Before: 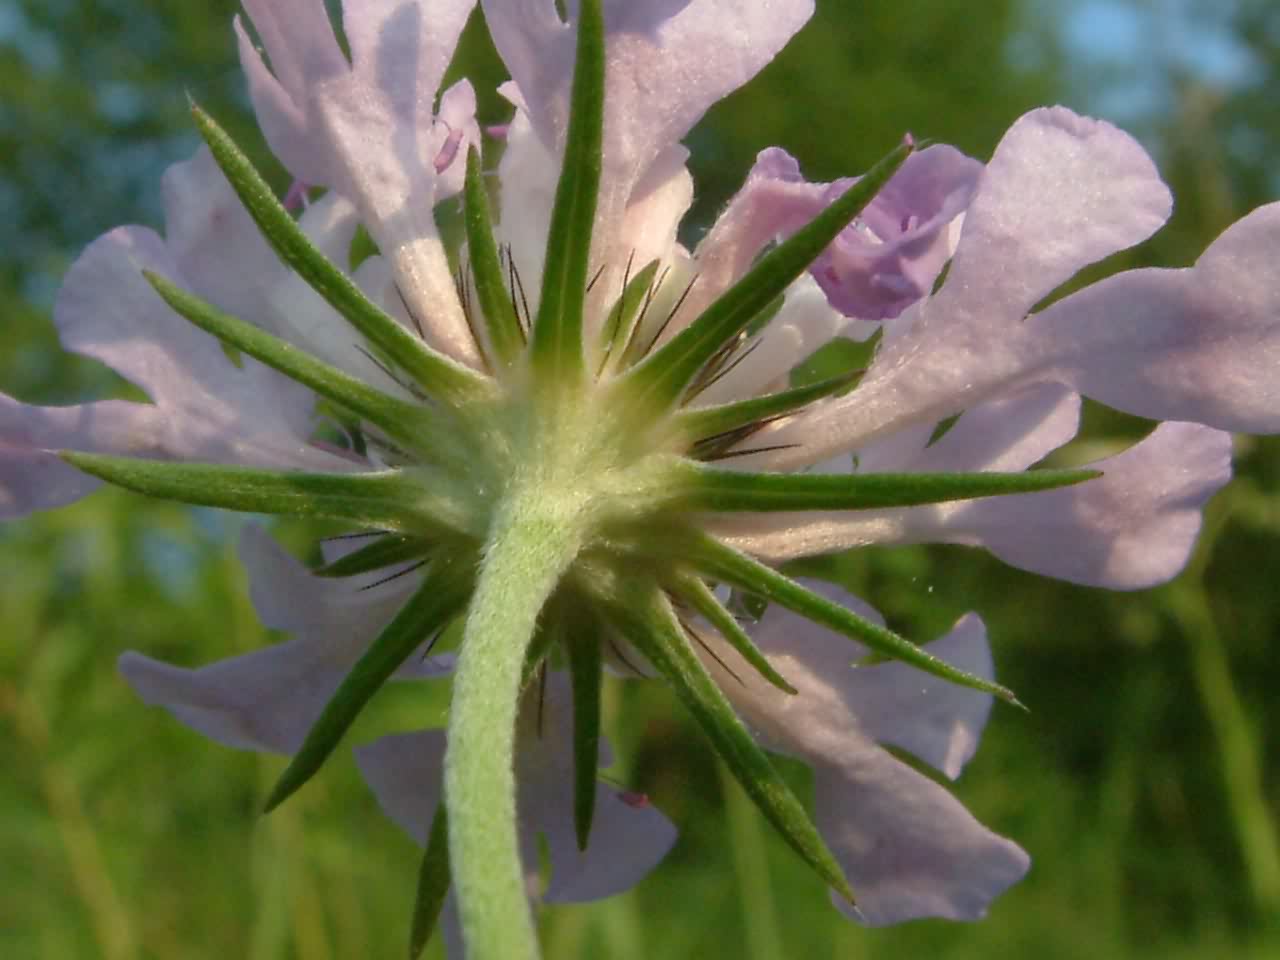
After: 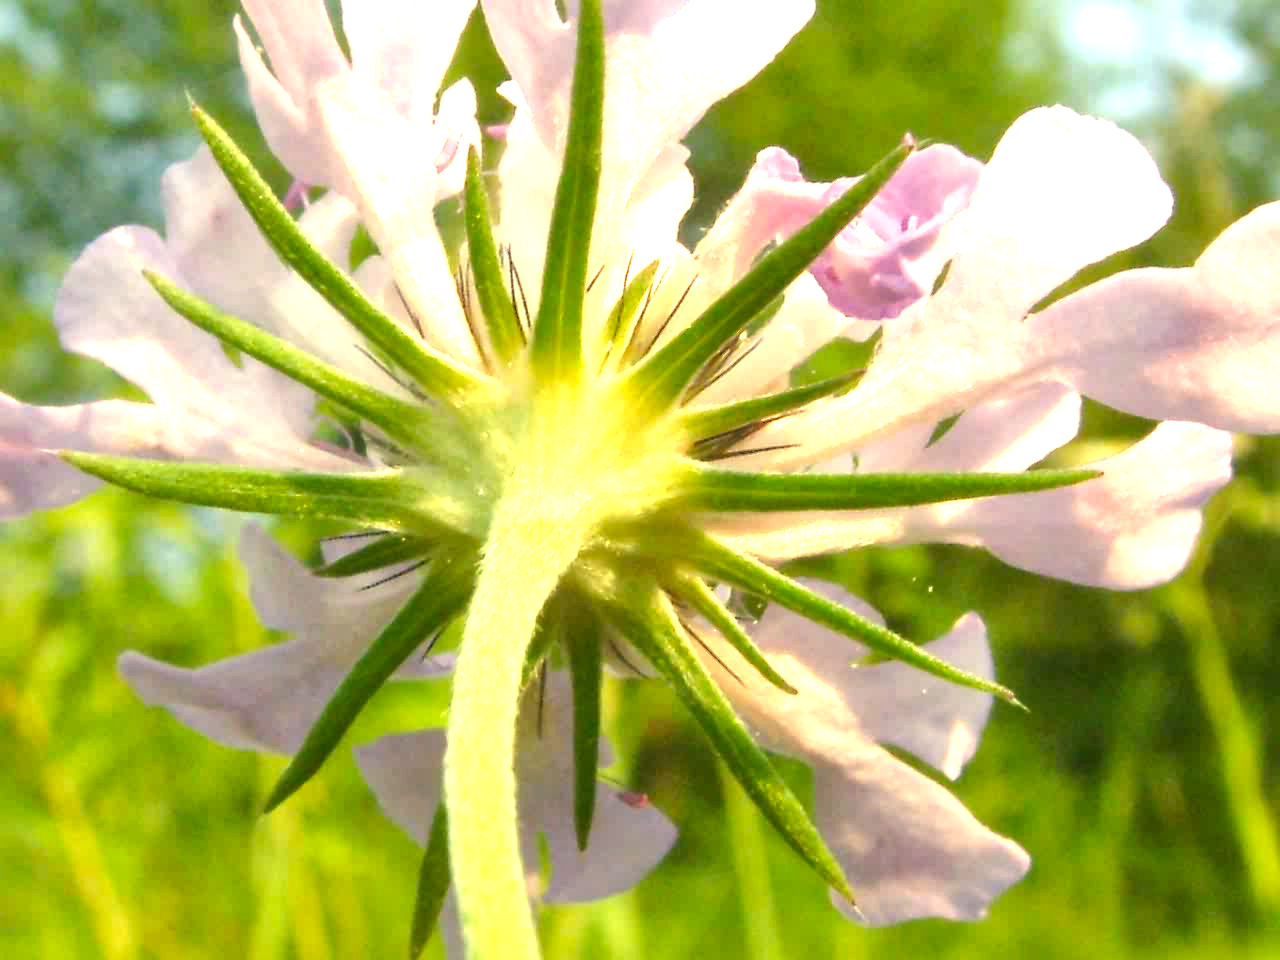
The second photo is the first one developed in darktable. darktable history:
color correction: highlights a* 2.3, highlights b* 23.33
local contrast: mode bilateral grid, contrast 20, coarseness 50, detail 119%, midtone range 0.2
exposure: black level correction 0, exposure 1.896 EV, compensate exposure bias true, compensate highlight preservation false
